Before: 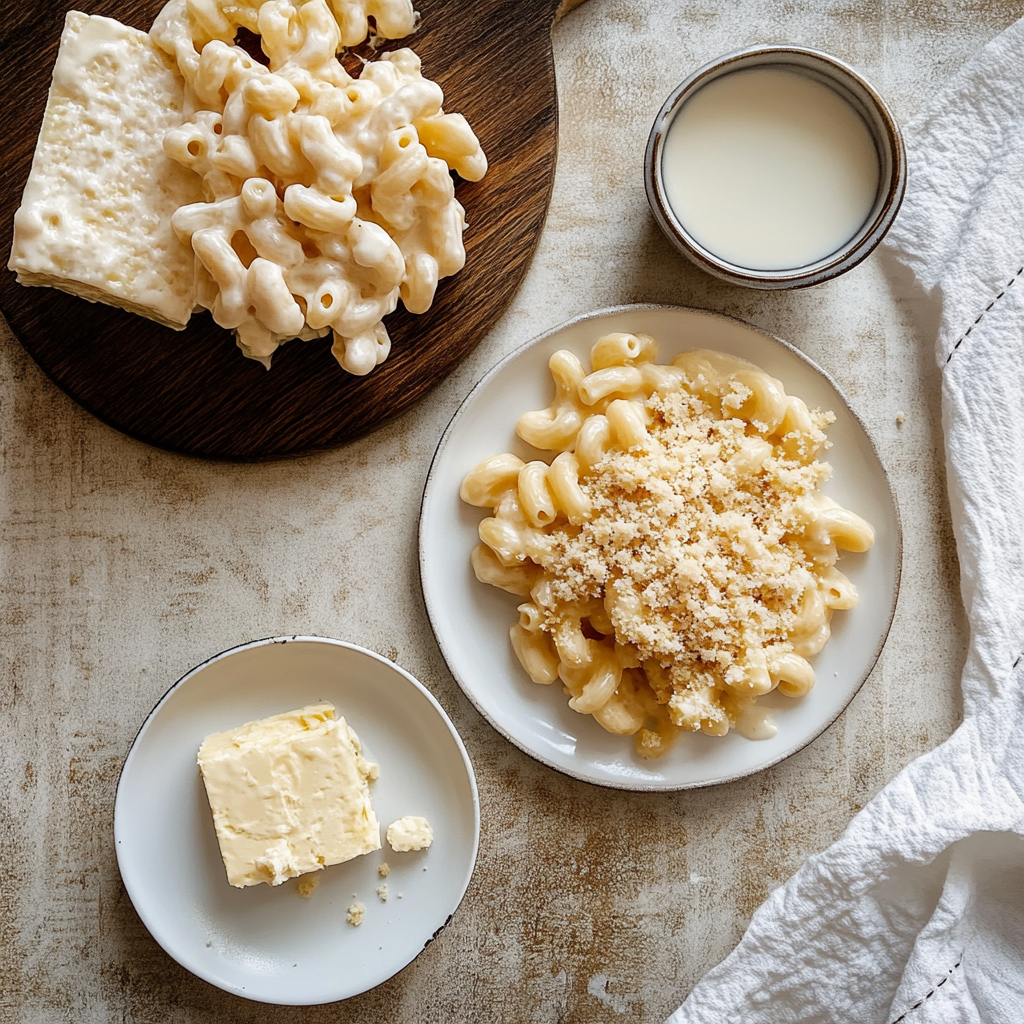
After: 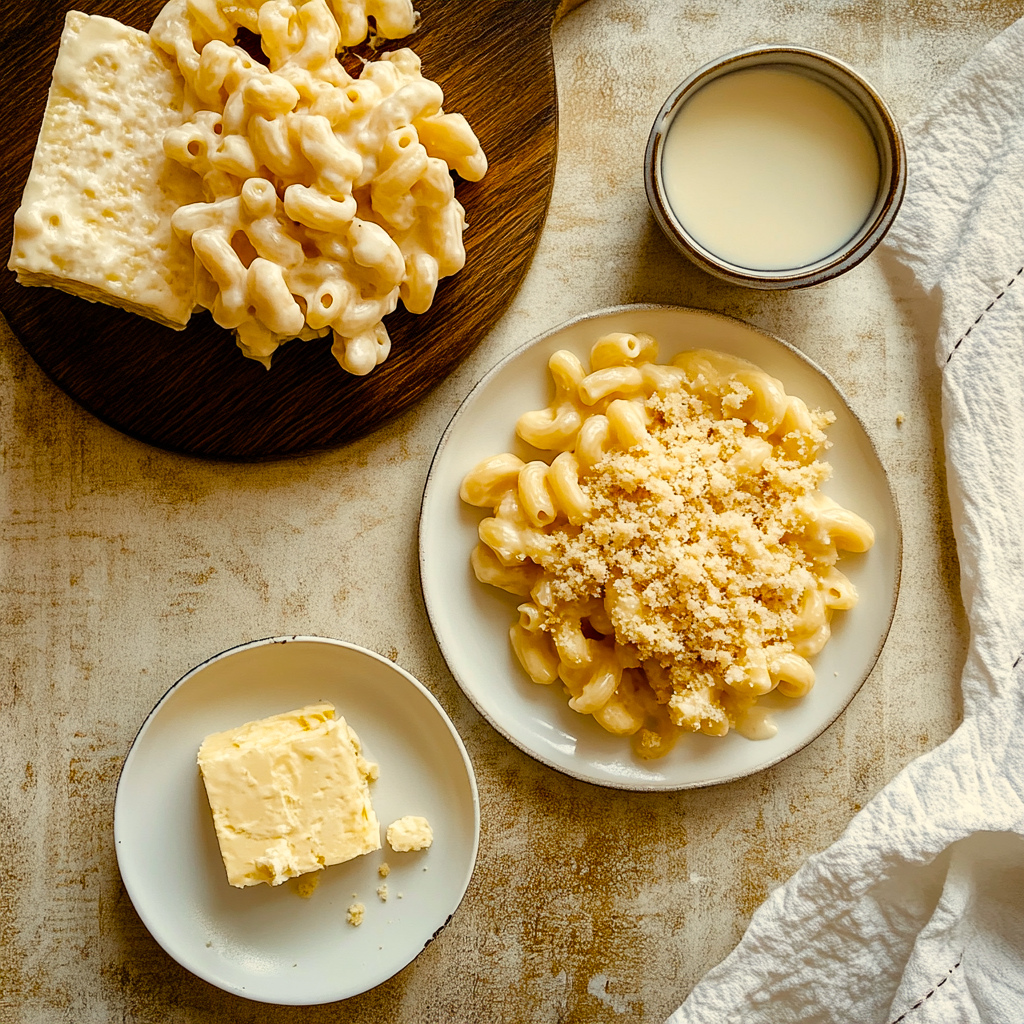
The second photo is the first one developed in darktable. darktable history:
color balance rgb: perceptual saturation grading › global saturation 20%, perceptual saturation grading › highlights -25%, perceptual saturation grading › shadows 25%, global vibrance 50%
white balance: red 1.029, blue 0.92
